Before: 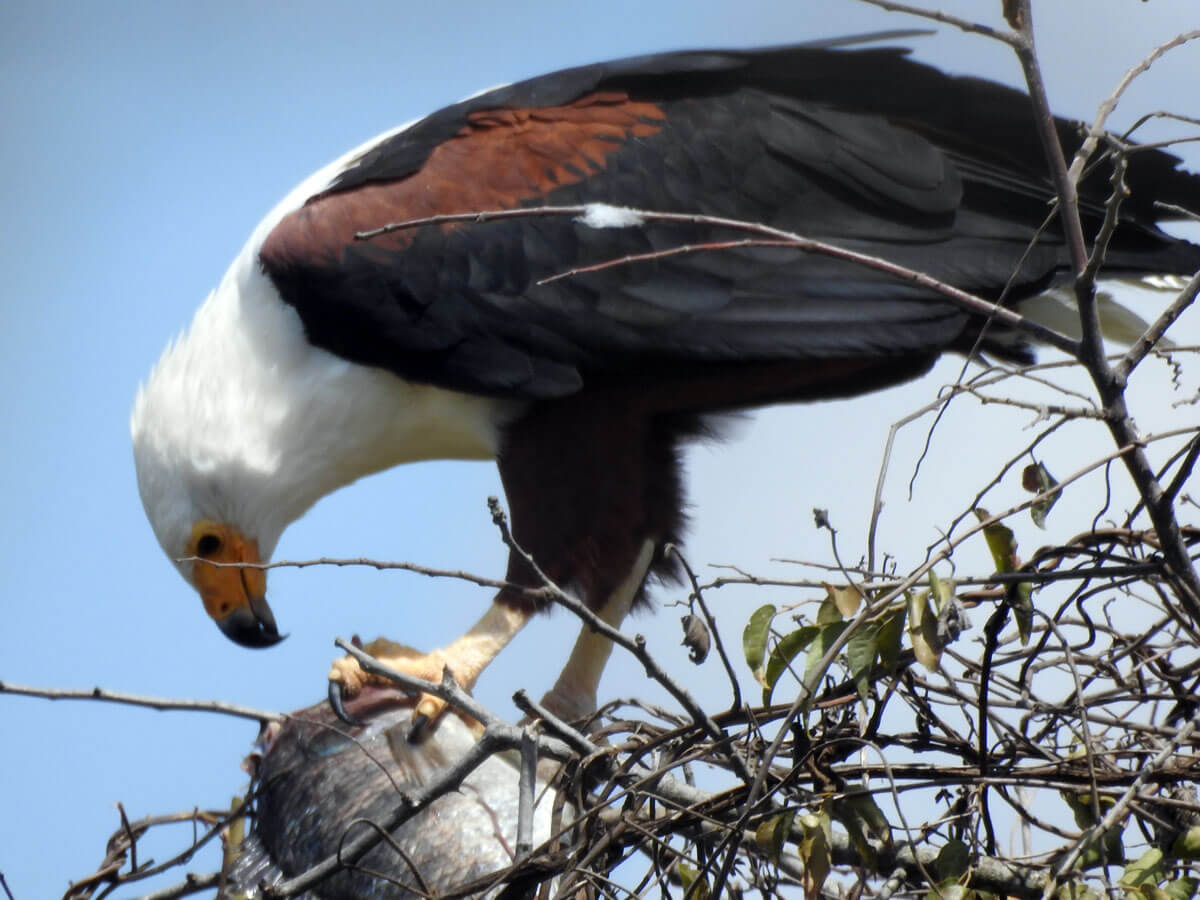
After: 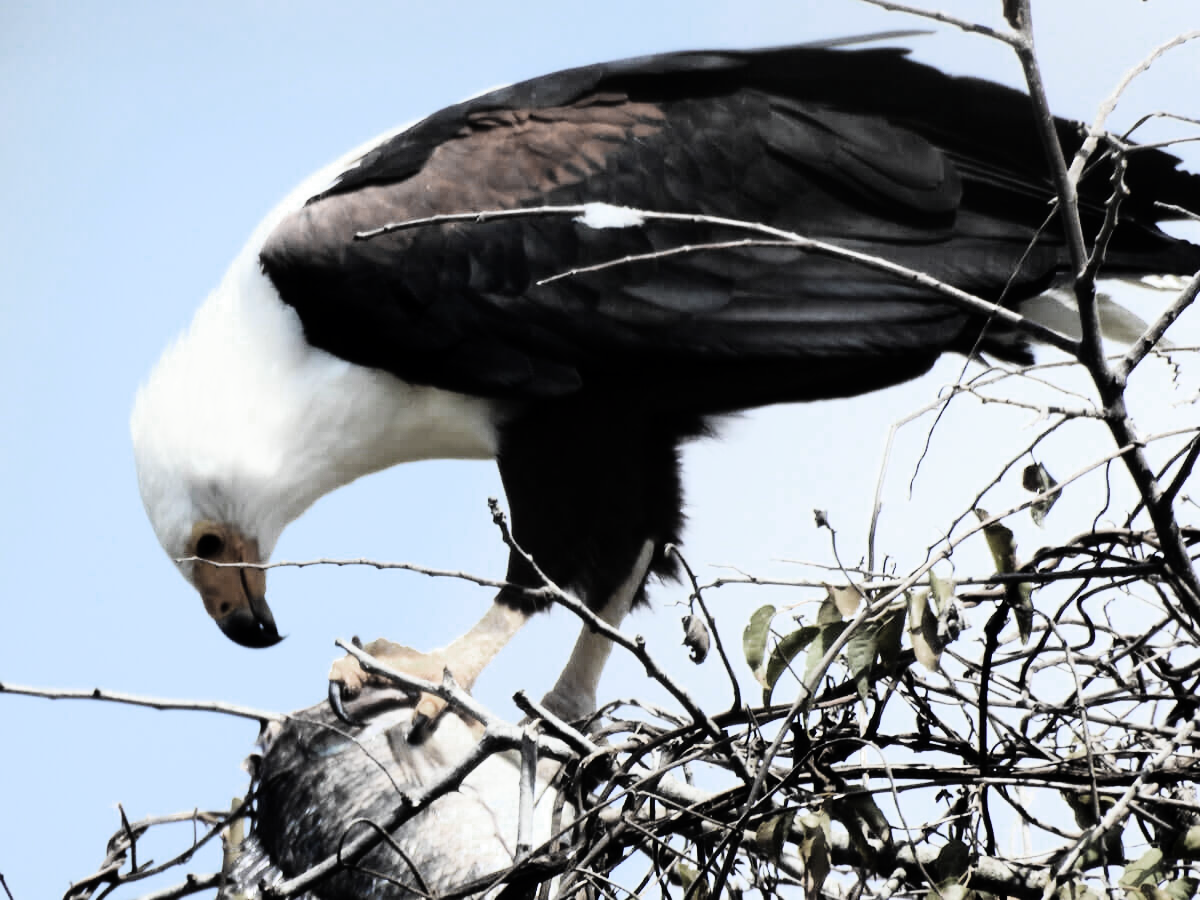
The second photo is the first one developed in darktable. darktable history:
rgb curve: curves: ch0 [(0, 0) (0.21, 0.15) (0.24, 0.21) (0.5, 0.75) (0.75, 0.96) (0.89, 0.99) (1, 1)]; ch1 [(0, 0.02) (0.21, 0.13) (0.25, 0.2) (0.5, 0.67) (0.75, 0.9) (0.89, 0.97) (1, 1)]; ch2 [(0, 0.02) (0.21, 0.13) (0.25, 0.2) (0.5, 0.67) (0.75, 0.9) (0.89, 0.97) (1, 1)], compensate middle gray true
color zones: curves: ch0 [(0, 0.487) (0.241, 0.395) (0.434, 0.373) (0.658, 0.412) (0.838, 0.487)]; ch1 [(0, 0) (0.053, 0.053) (0.211, 0.202) (0.579, 0.259) (0.781, 0.241)]
